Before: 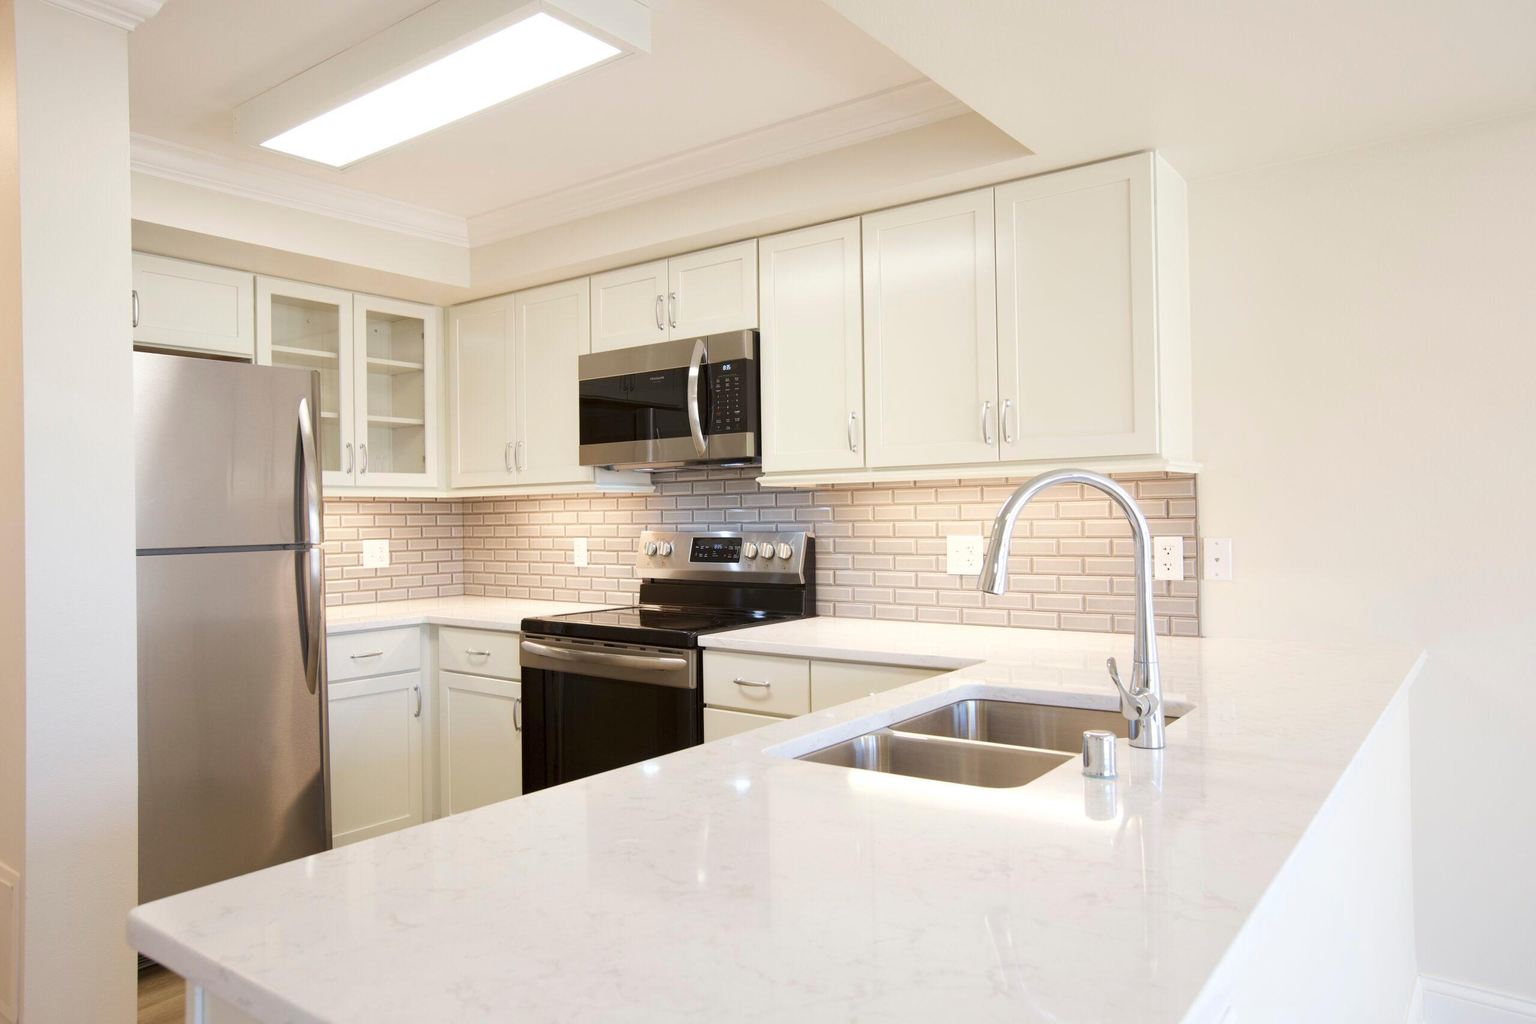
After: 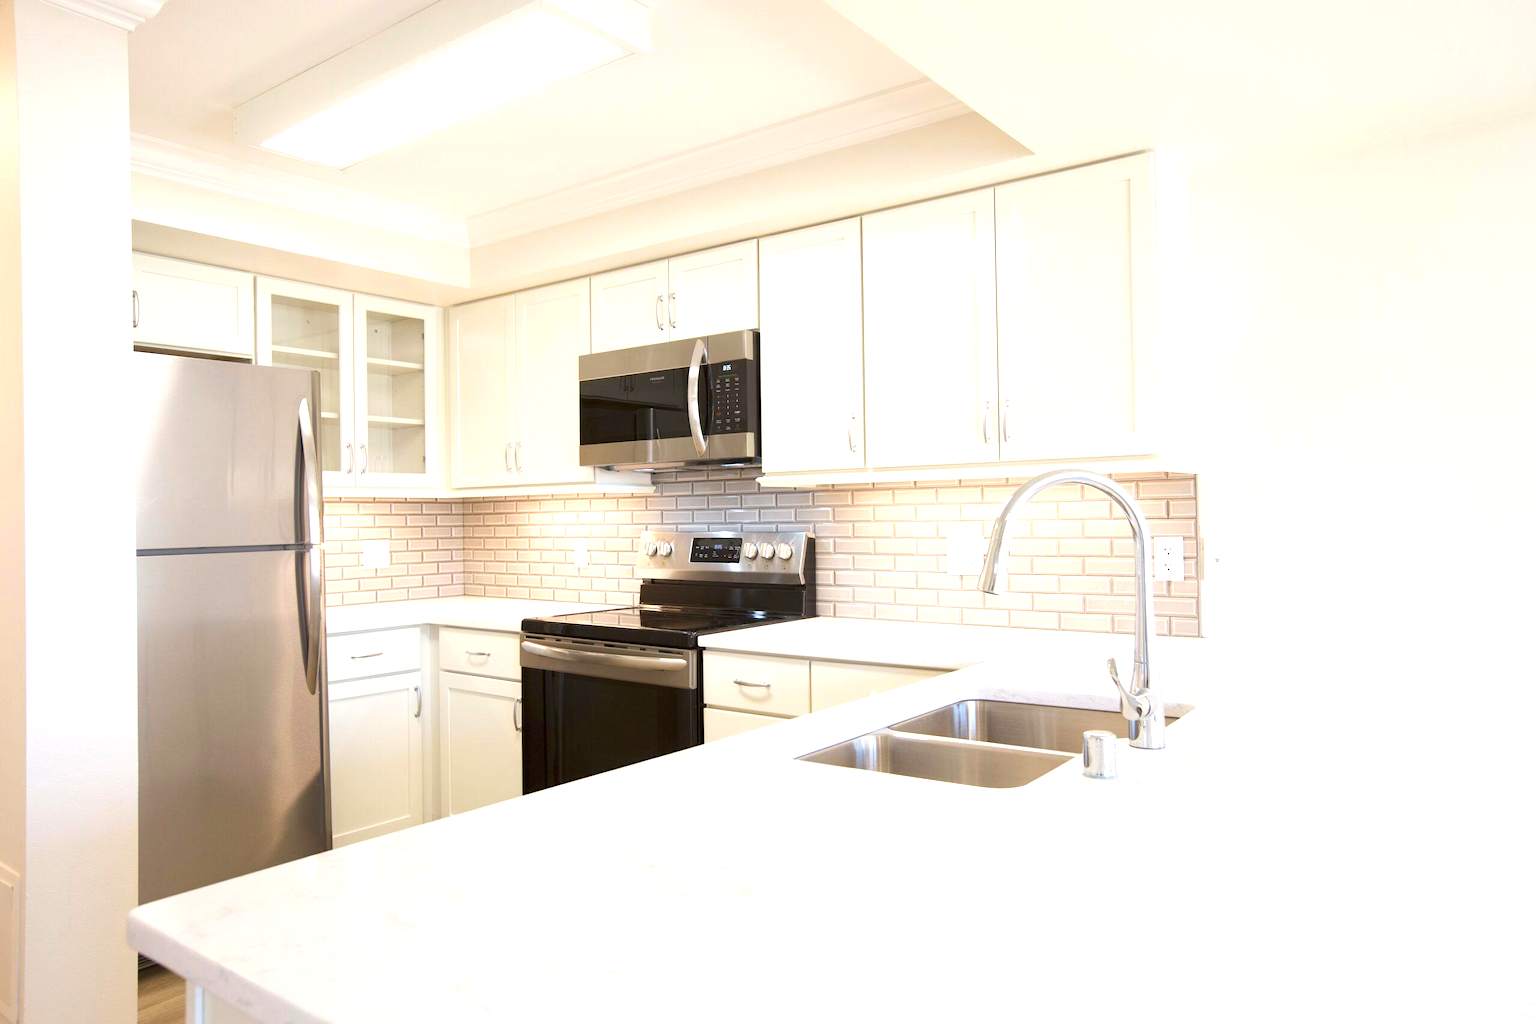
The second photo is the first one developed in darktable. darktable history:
exposure: exposure 0.669 EV, compensate highlight preservation false
tone equalizer: on, module defaults
